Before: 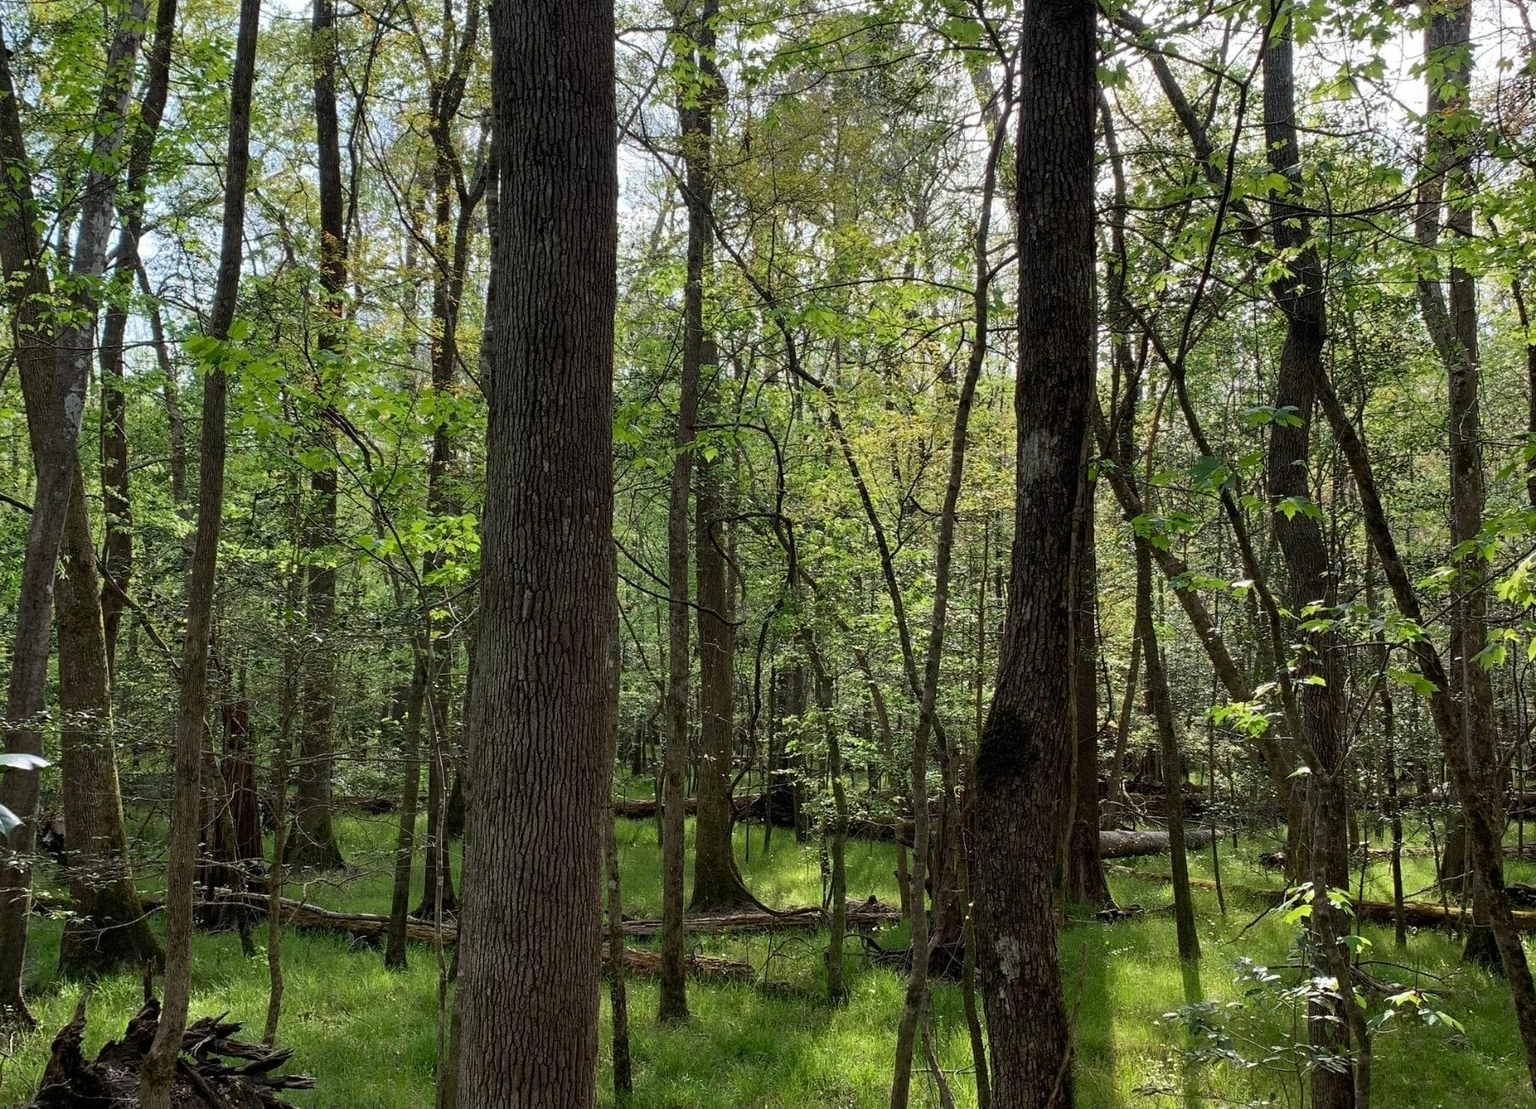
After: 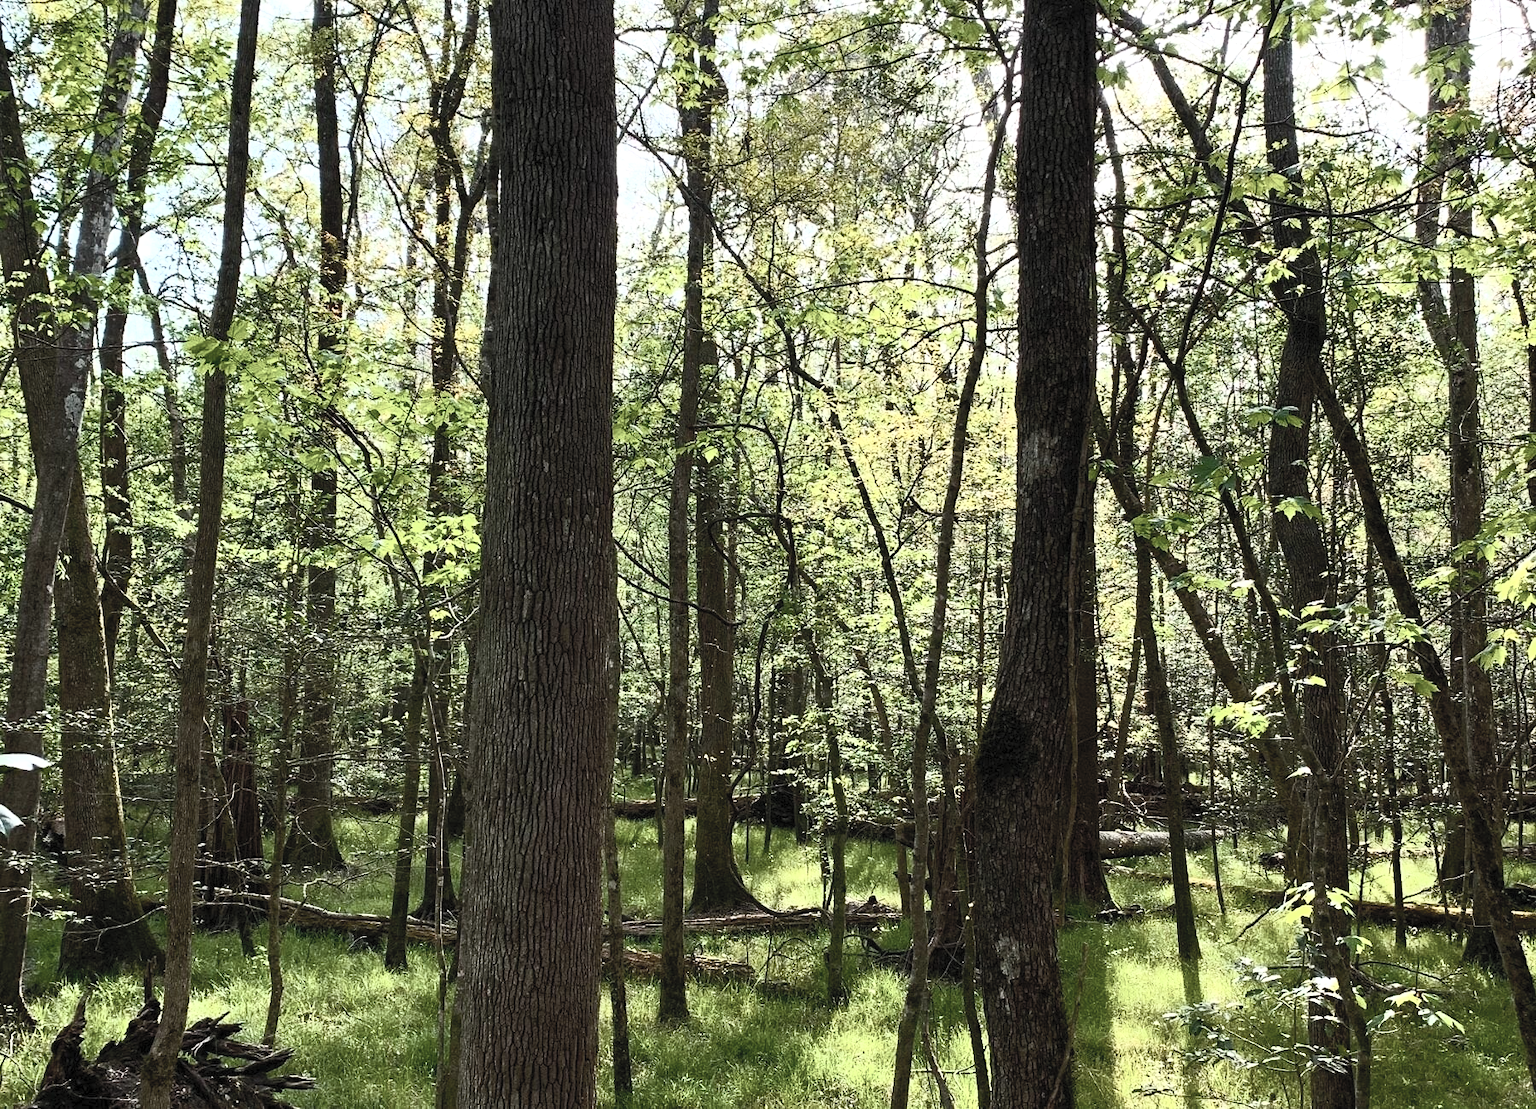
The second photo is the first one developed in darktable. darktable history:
color balance rgb: perceptual saturation grading › global saturation 0.075%, perceptual saturation grading › highlights -32.458%, perceptual saturation grading › mid-tones 5.274%, perceptual saturation grading › shadows 17.477%, perceptual brilliance grading › global brilliance 14.572%, perceptual brilliance grading › shadows -35.583%, global vibrance 50.501%
contrast brightness saturation: contrast 0.562, brightness 0.575, saturation -0.334
